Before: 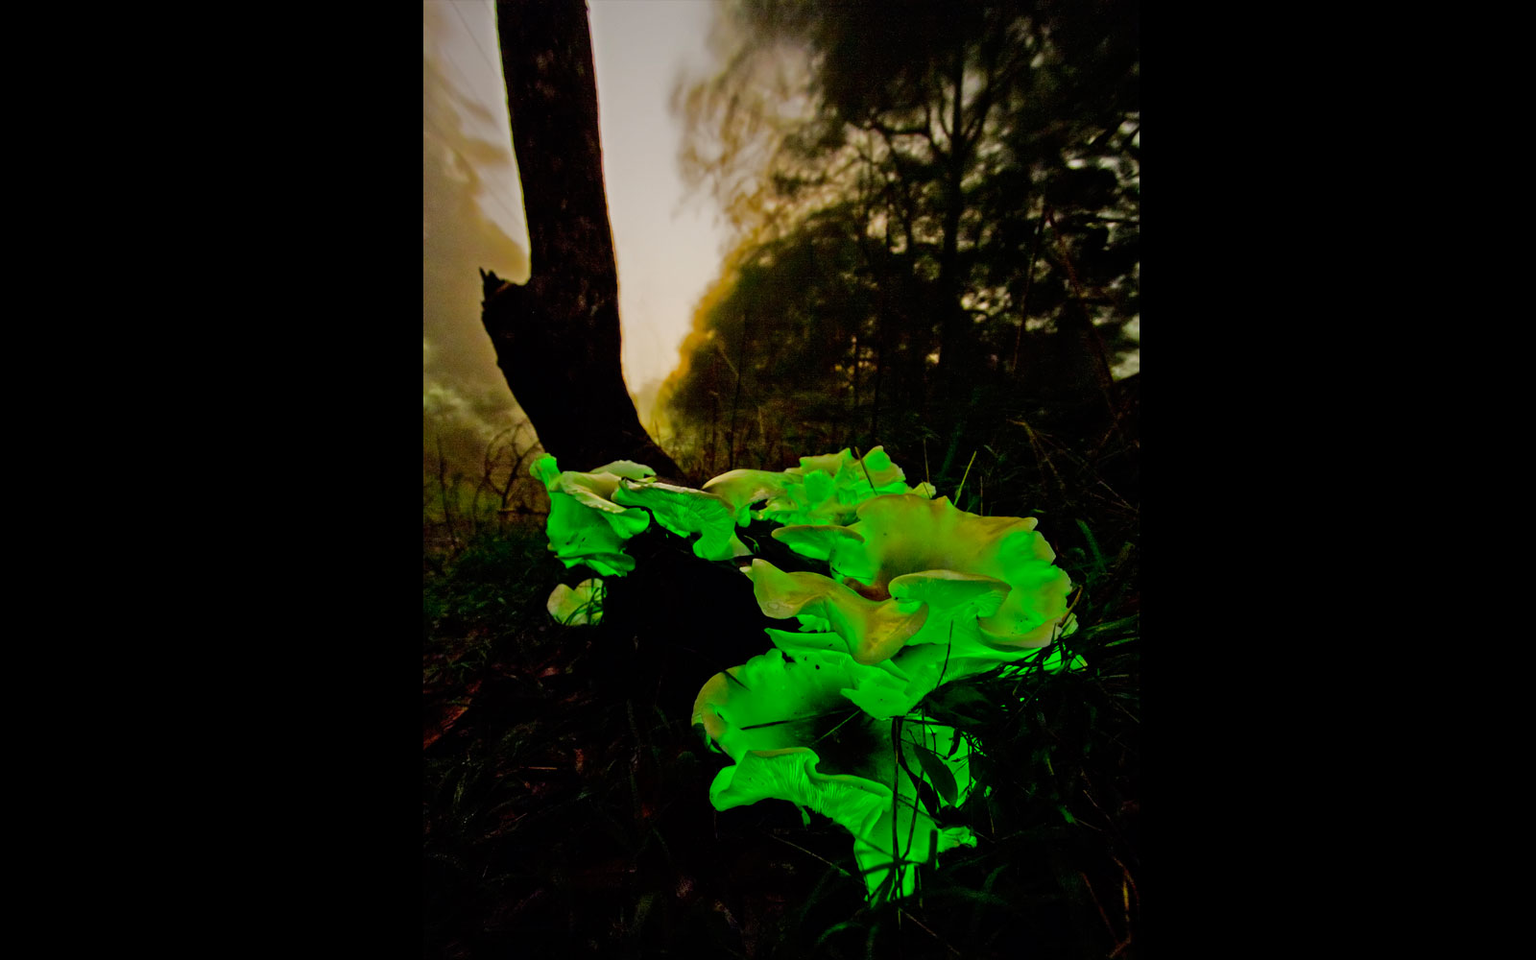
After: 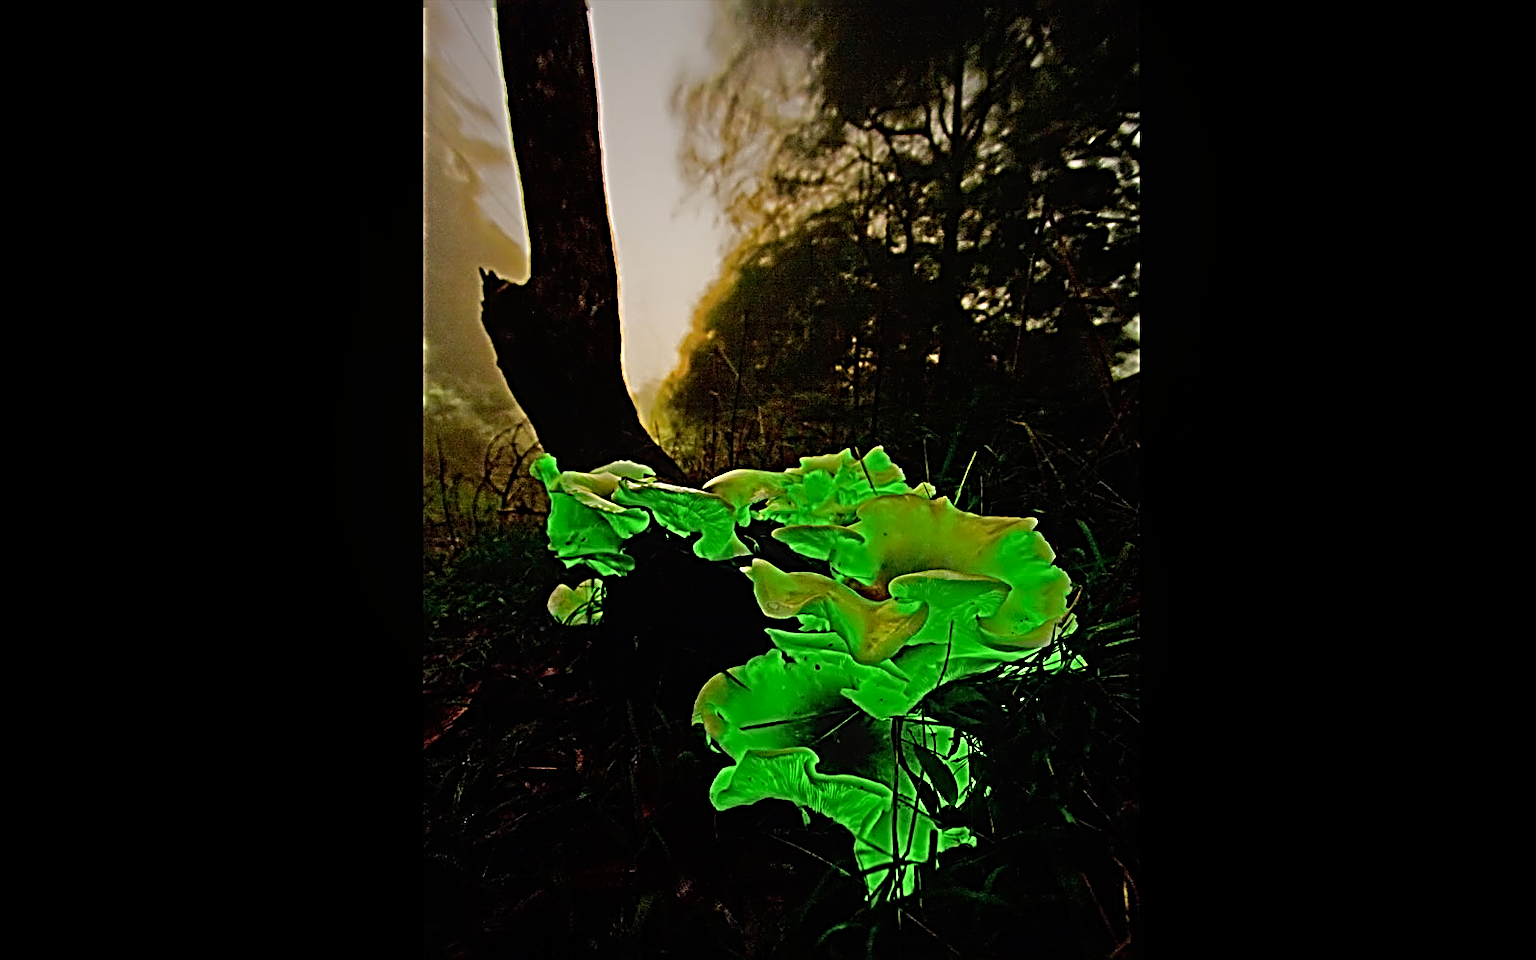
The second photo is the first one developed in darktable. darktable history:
contrast equalizer: octaves 7, y [[0.6 ×6], [0.55 ×6], [0 ×6], [0 ×6], [0 ×6]], mix -0.3
sharpen: radius 3.158, amount 1.731
